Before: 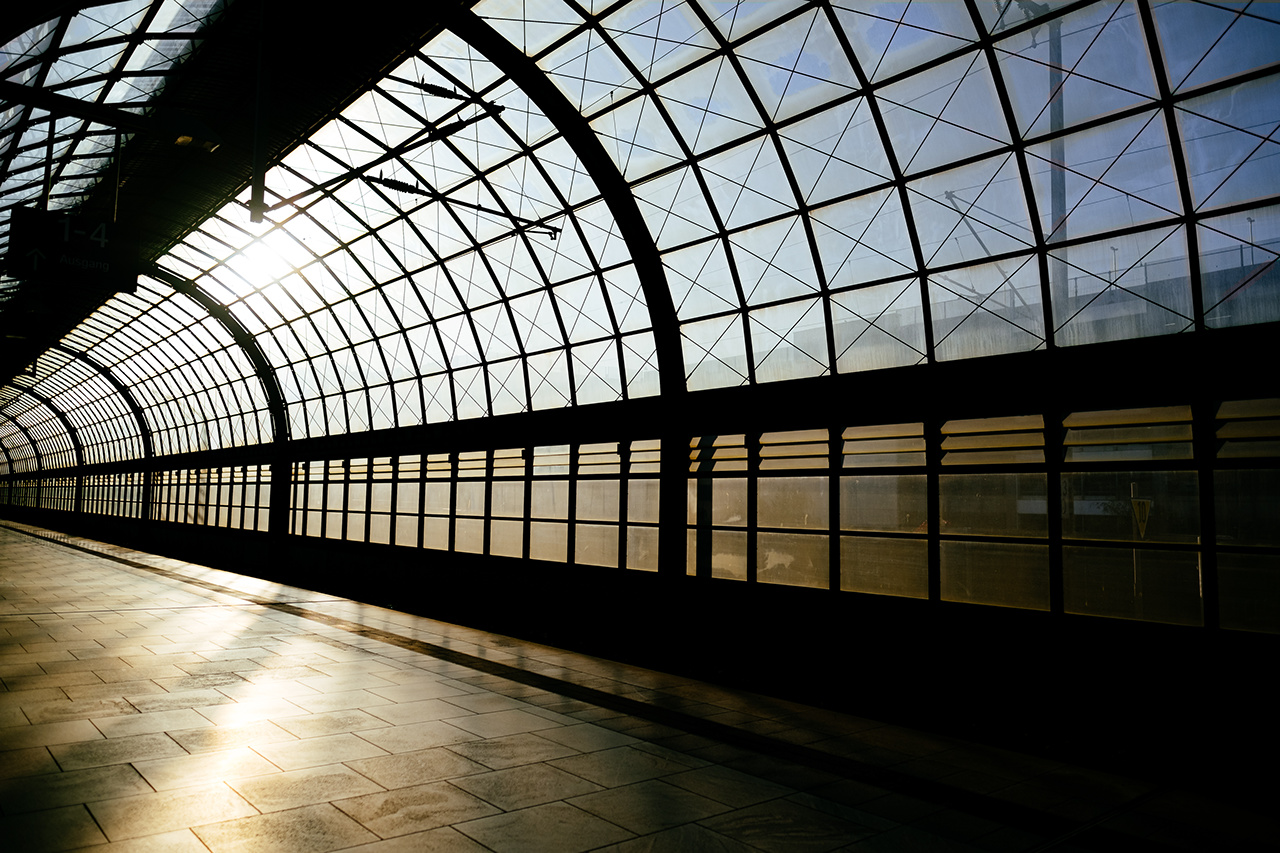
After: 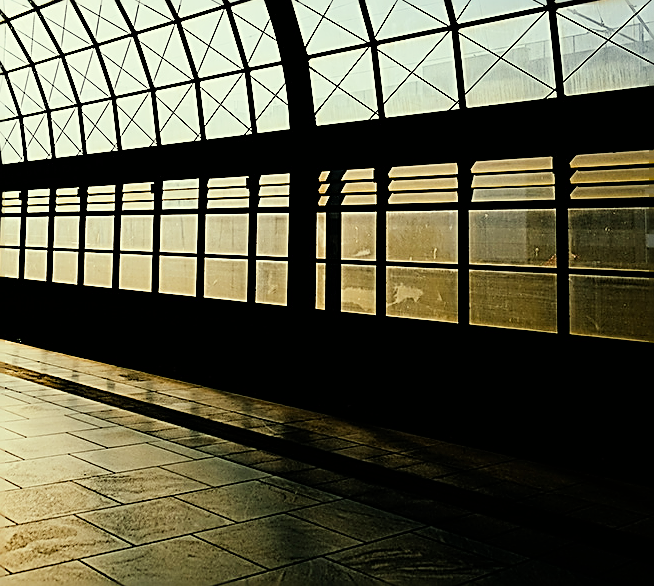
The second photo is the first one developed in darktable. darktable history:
exposure: black level correction 0, exposure 1.2 EV, compensate highlight preservation false
sharpen: amount 1.847
crop and rotate: left 29.038%, top 31.196%, right 19.825%
filmic rgb: black relative exposure -7.65 EV, white relative exposure 4.56 EV, threshold 3.03 EV, hardness 3.61, enable highlight reconstruction true
color correction: highlights a* -5.81, highlights b* 11.22
